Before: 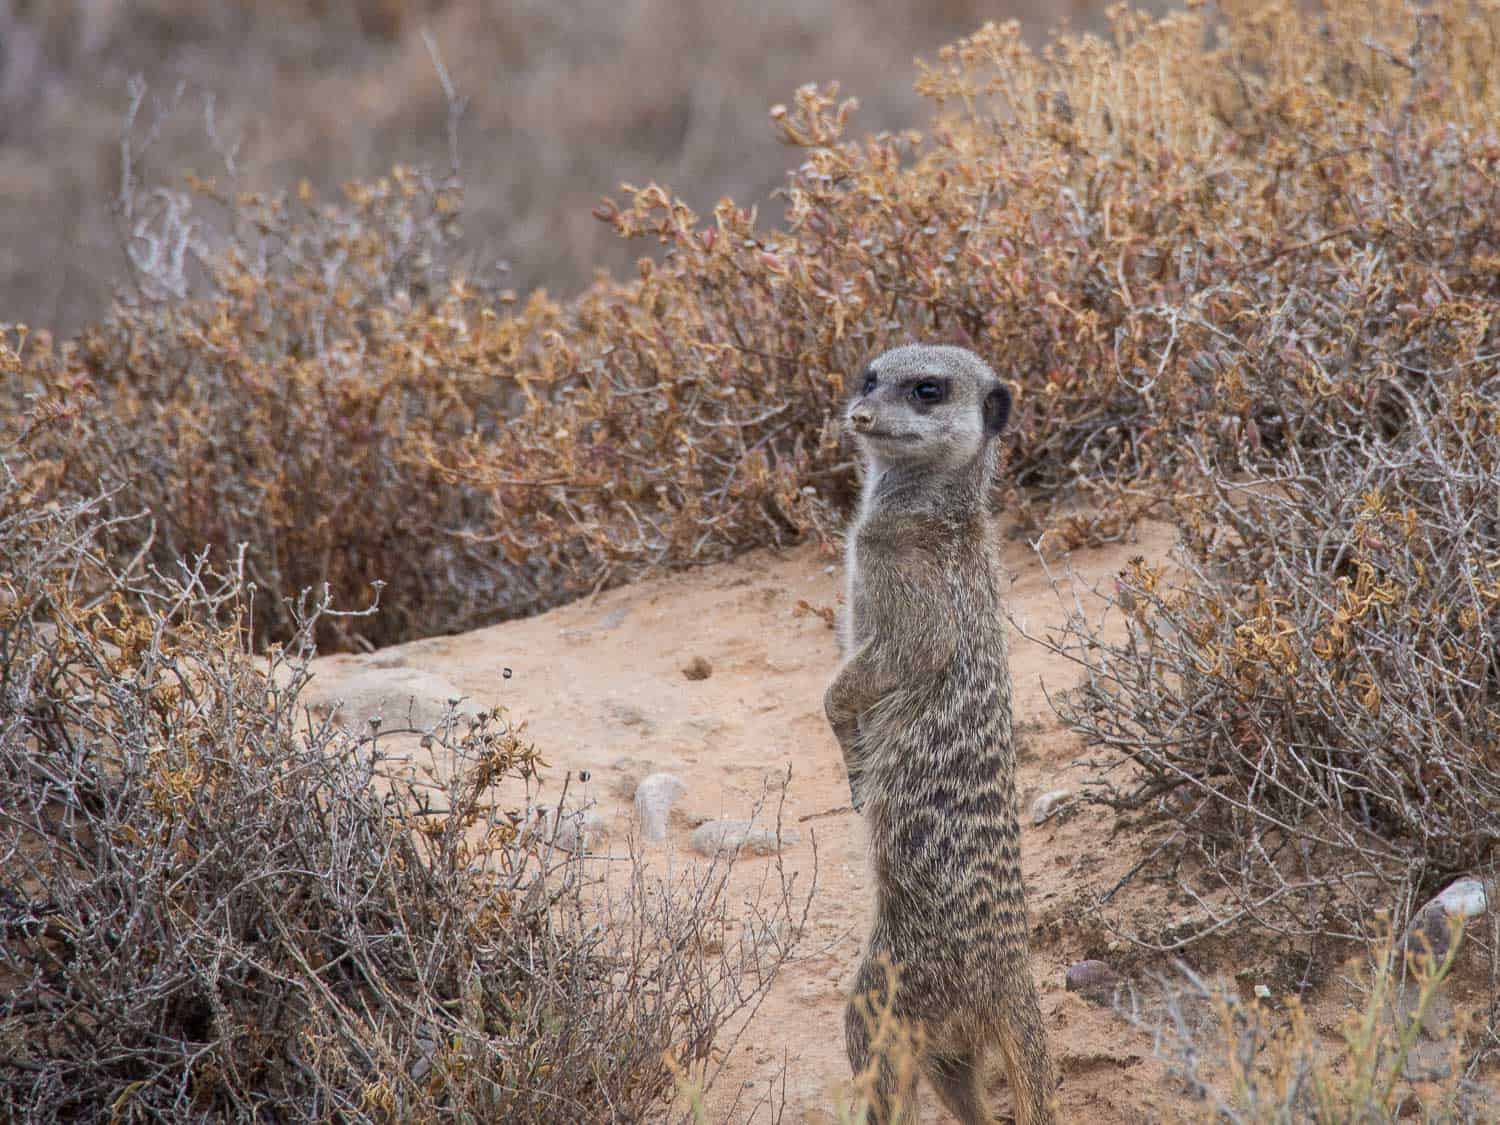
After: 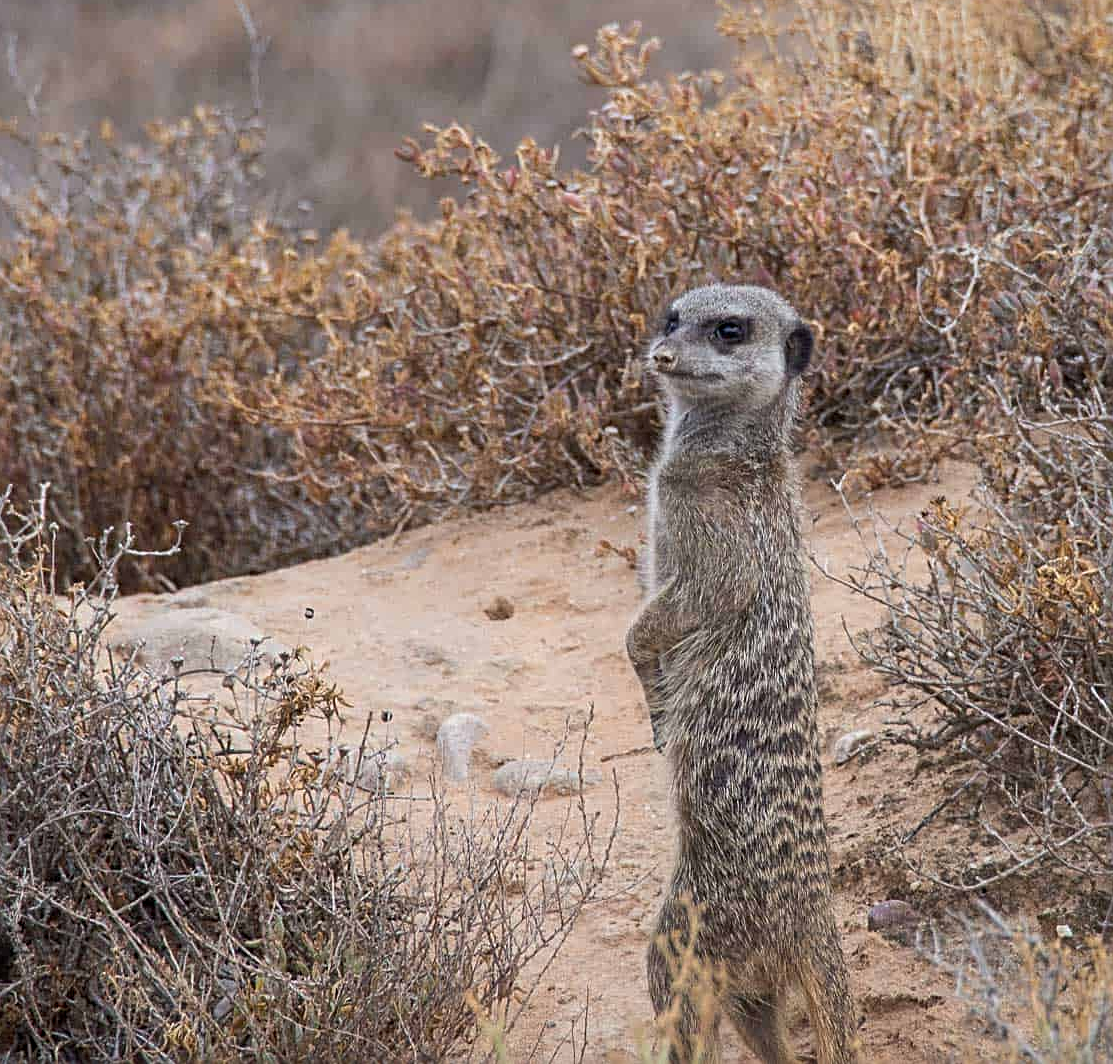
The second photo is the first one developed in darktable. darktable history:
sharpen: radius 2.775
crop and rotate: left 13.219%, top 5.347%, right 12.52%
